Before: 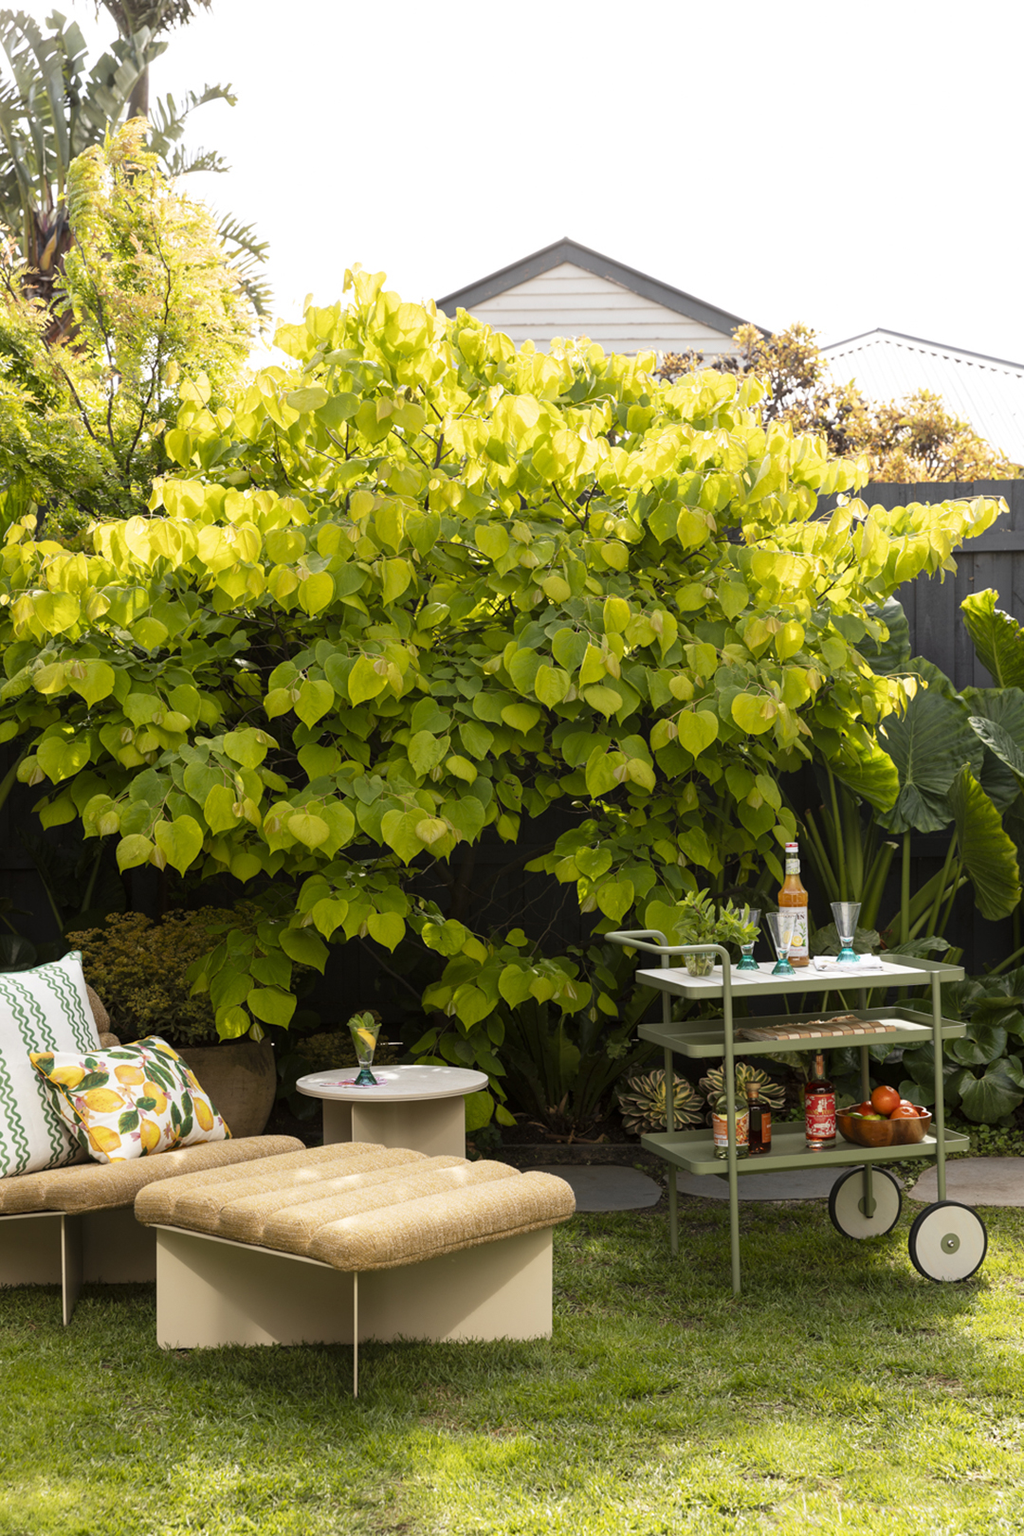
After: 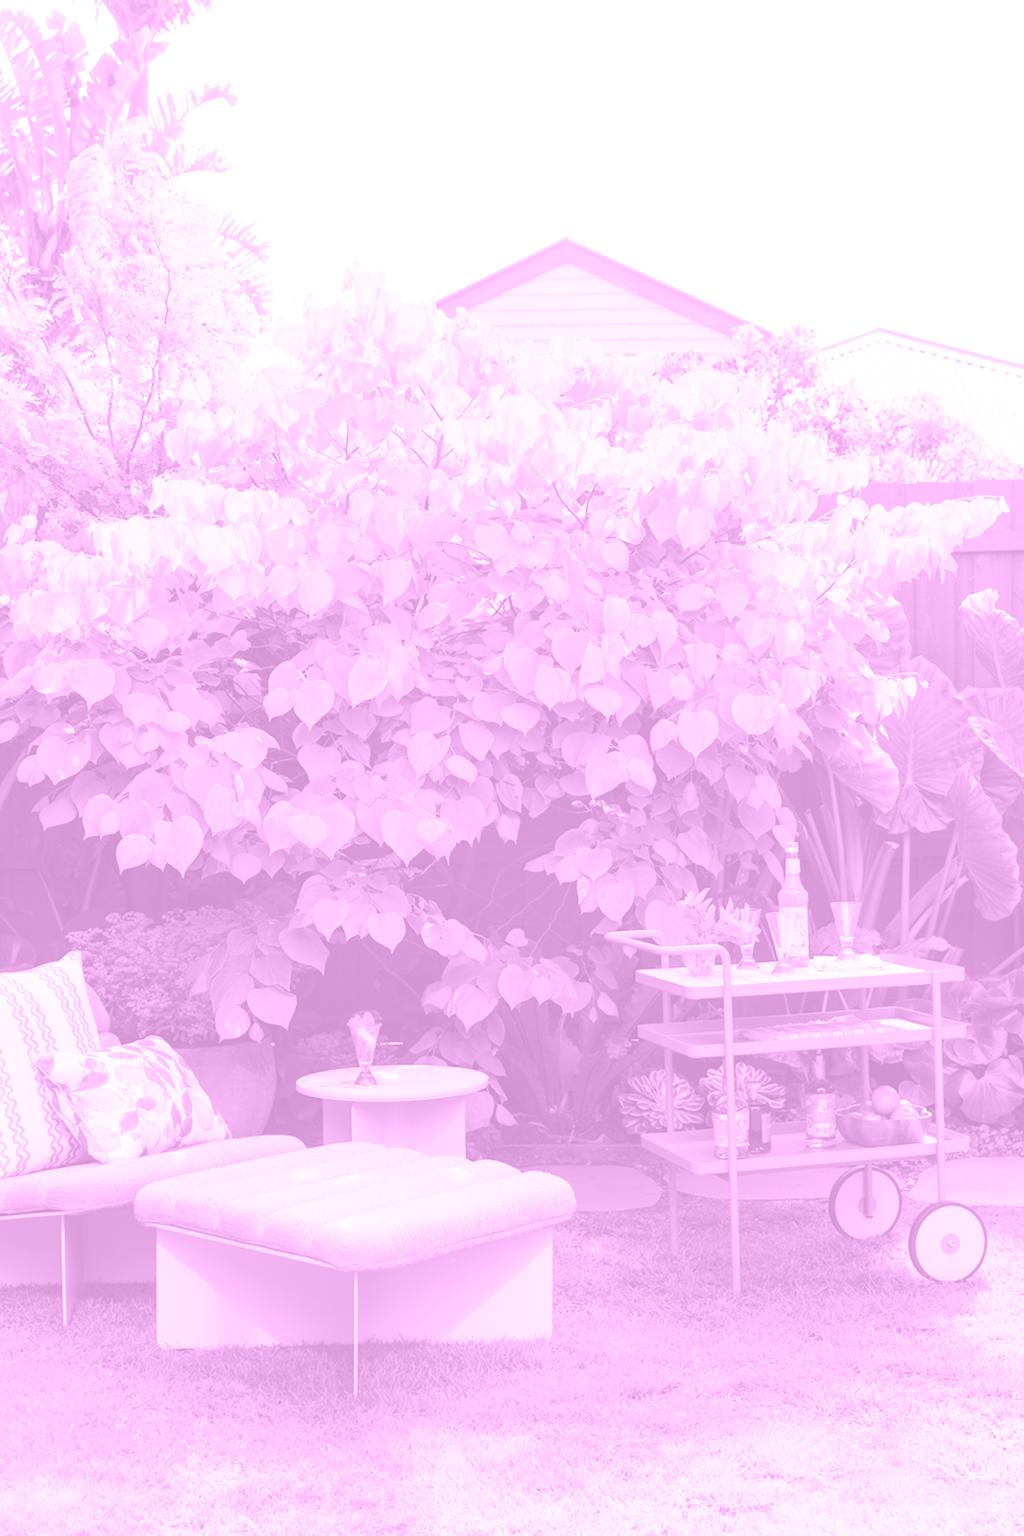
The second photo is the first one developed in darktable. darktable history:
color balance rgb: perceptual saturation grading › global saturation 10%
colorize: hue 331.2°, saturation 75%, source mix 30.28%, lightness 70.52%, version 1
exposure: black level correction 0.001, exposure 0.955 EV, compensate exposure bias true, compensate highlight preservation false
